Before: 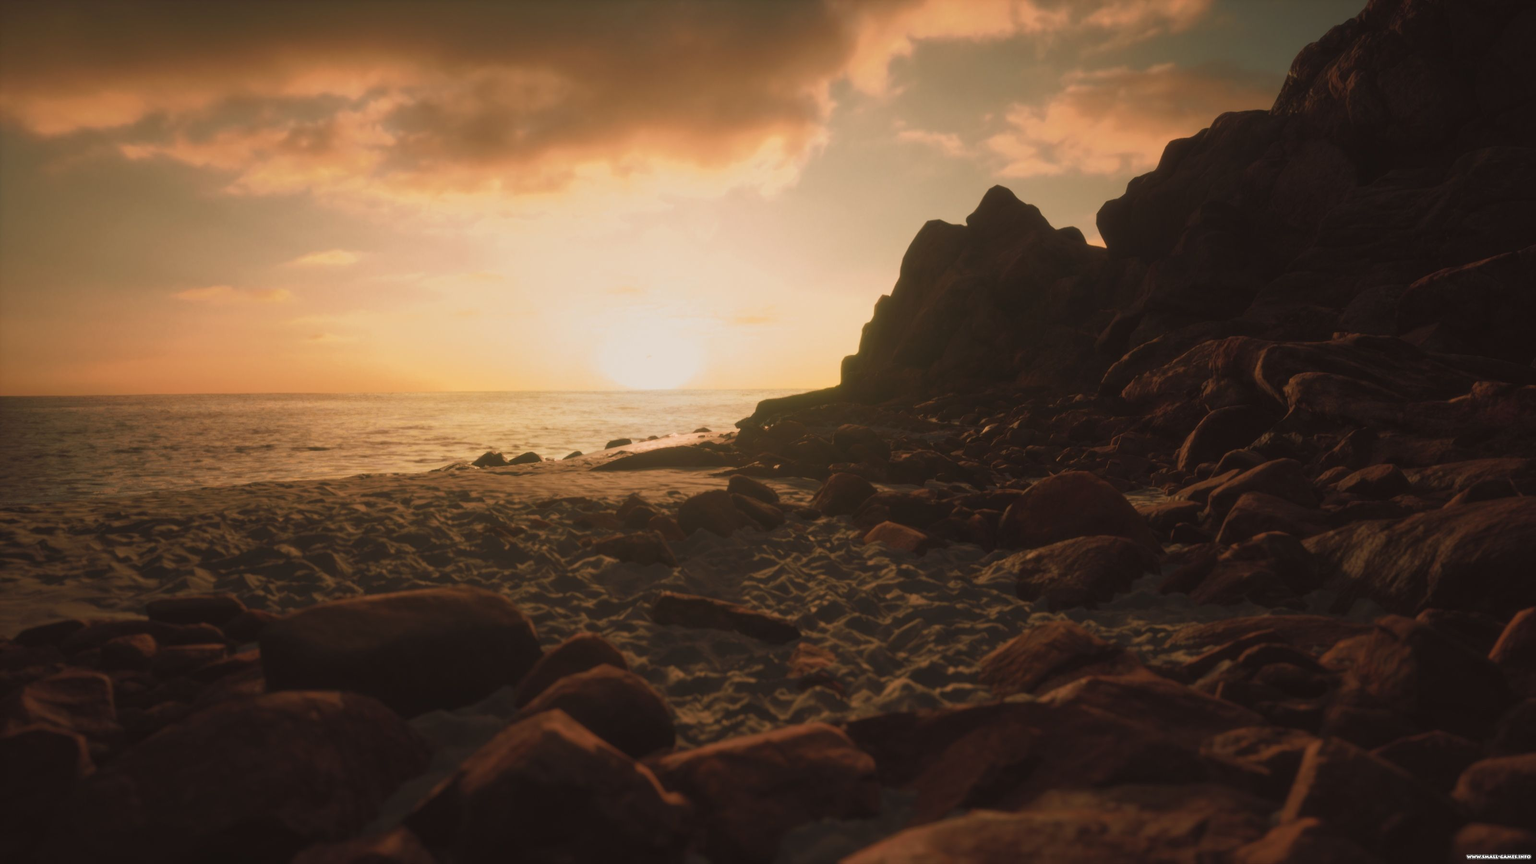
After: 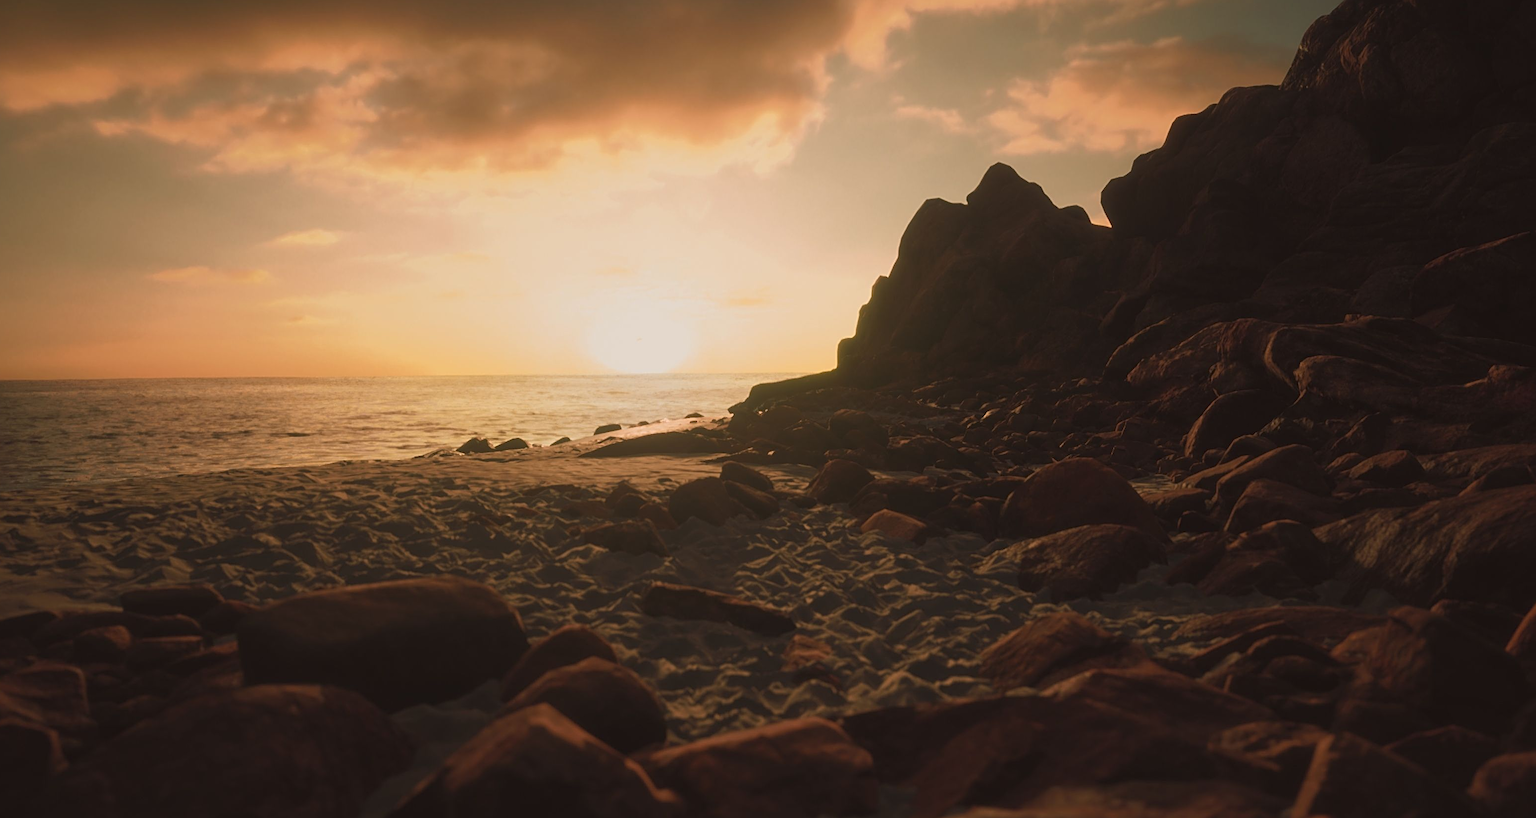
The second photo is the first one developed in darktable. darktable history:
sharpen: radius 2.817, amount 0.715
crop: left 1.964%, top 3.251%, right 1.122%, bottom 4.933%
